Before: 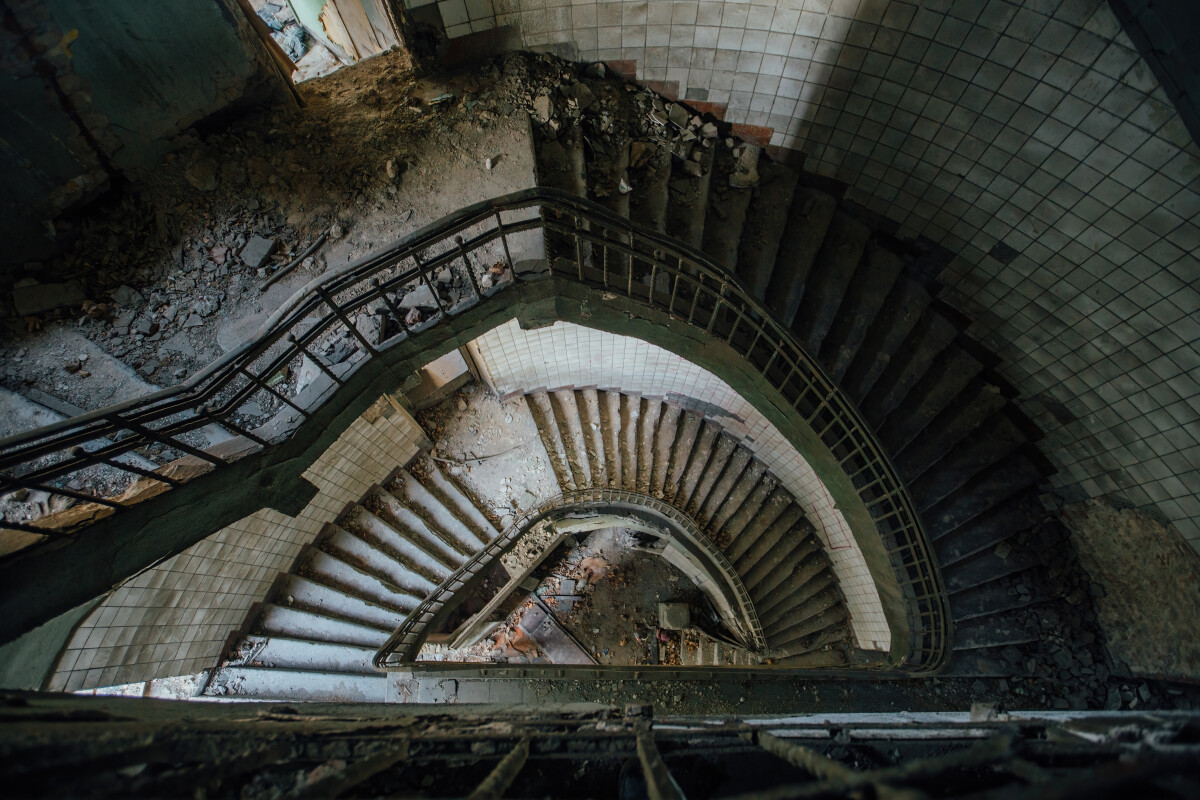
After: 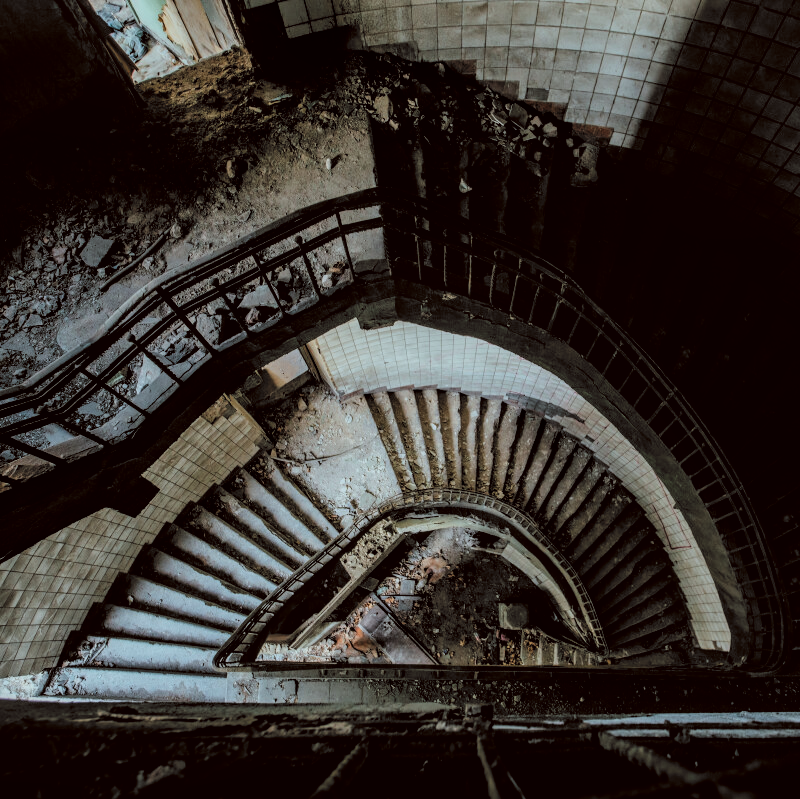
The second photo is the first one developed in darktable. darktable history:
crop and rotate: left 13.367%, right 19.964%
filmic rgb: black relative exposure -5.14 EV, white relative exposure 3.56 EV, hardness 3.16, contrast 1.184, highlights saturation mix -49.22%, color science v6 (2022)
color correction: highlights a* -5.06, highlights b* -3.62, shadows a* 4, shadows b* 4.17
local contrast: on, module defaults
